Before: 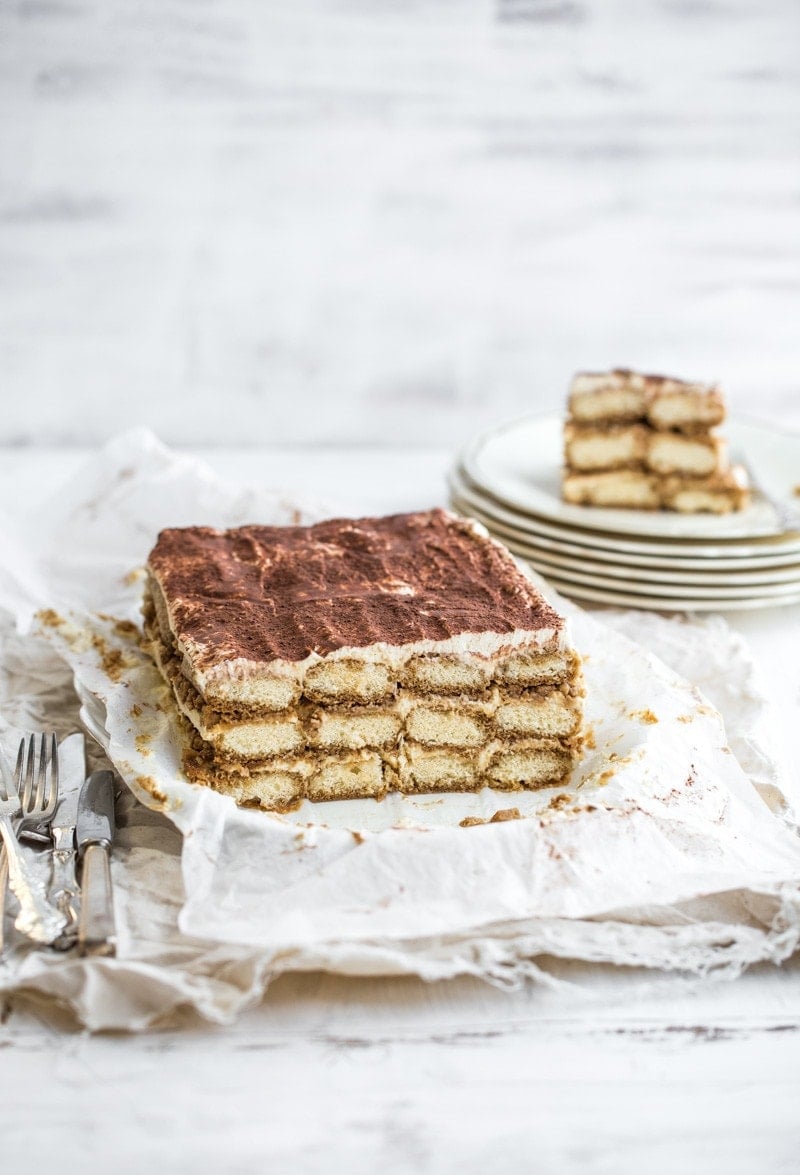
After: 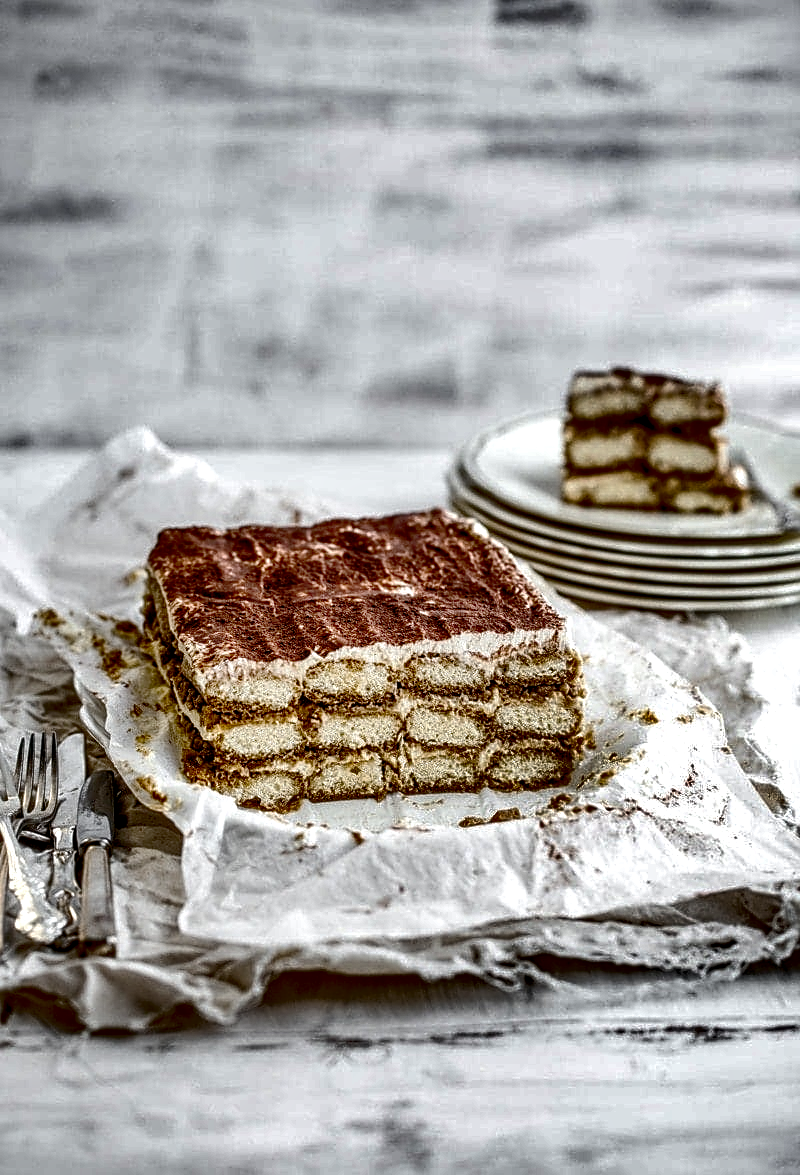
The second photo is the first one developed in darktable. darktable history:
local contrast: detail 160%
color correction: highlights a* -0.087, highlights b* 0.148
tone curve: curves: ch0 [(0, 0) (0.003, 0.057) (0.011, 0.061) (0.025, 0.065) (0.044, 0.075) (0.069, 0.082) (0.1, 0.09) (0.136, 0.102) (0.177, 0.145) (0.224, 0.195) (0.277, 0.27) (0.335, 0.374) (0.399, 0.486) (0.468, 0.578) (0.543, 0.652) (0.623, 0.717) (0.709, 0.778) (0.801, 0.837) (0.898, 0.909) (1, 1)], preserve colors none
sharpen: on, module defaults
shadows and highlights: shadows 24.21, highlights -79.33, soften with gaussian
